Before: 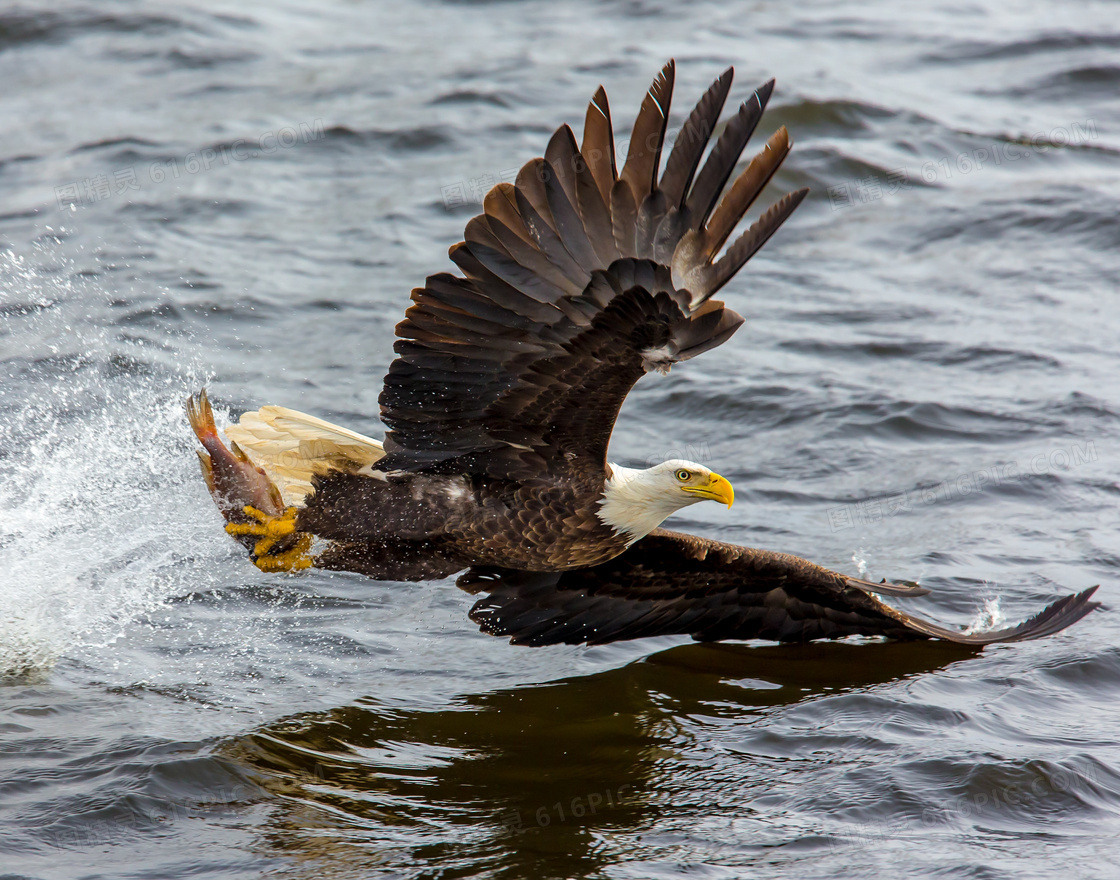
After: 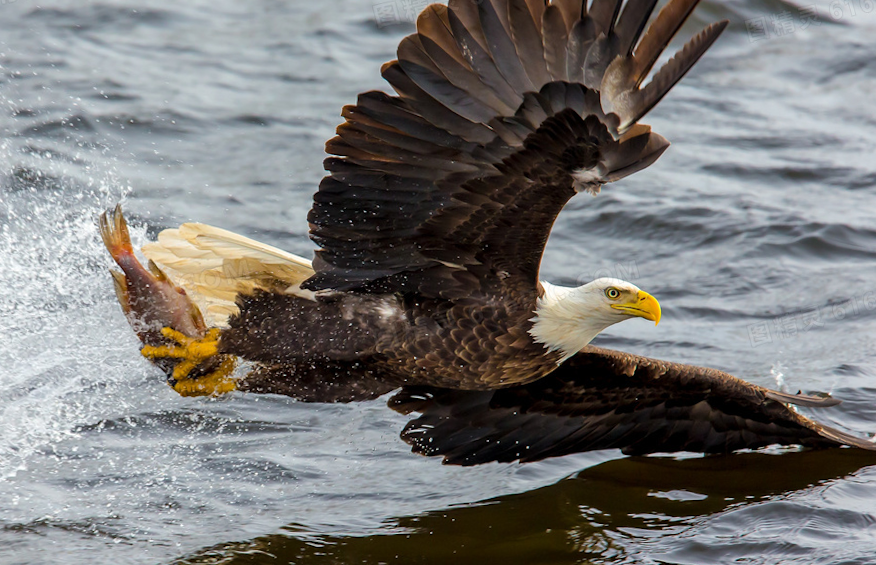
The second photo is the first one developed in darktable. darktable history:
rotate and perspective: rotation -0.013°, lens shift (vertical) -0.027, lens shift (horizontal) 0.178, crop left 0.016, crop right 0.989, crop top 0.082, crop bottom 0.918
crop: left 9.712%, top 16.928%, right 10.845%, bottom 12.332%
